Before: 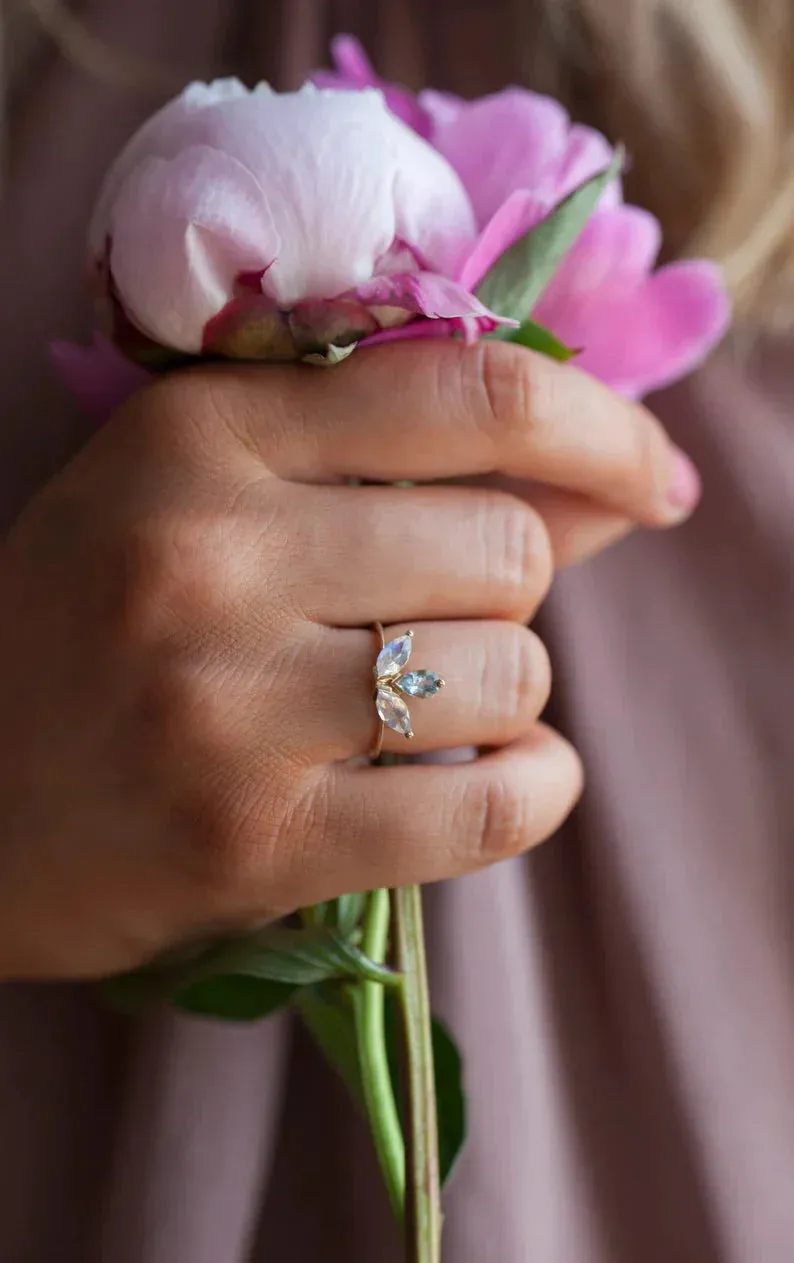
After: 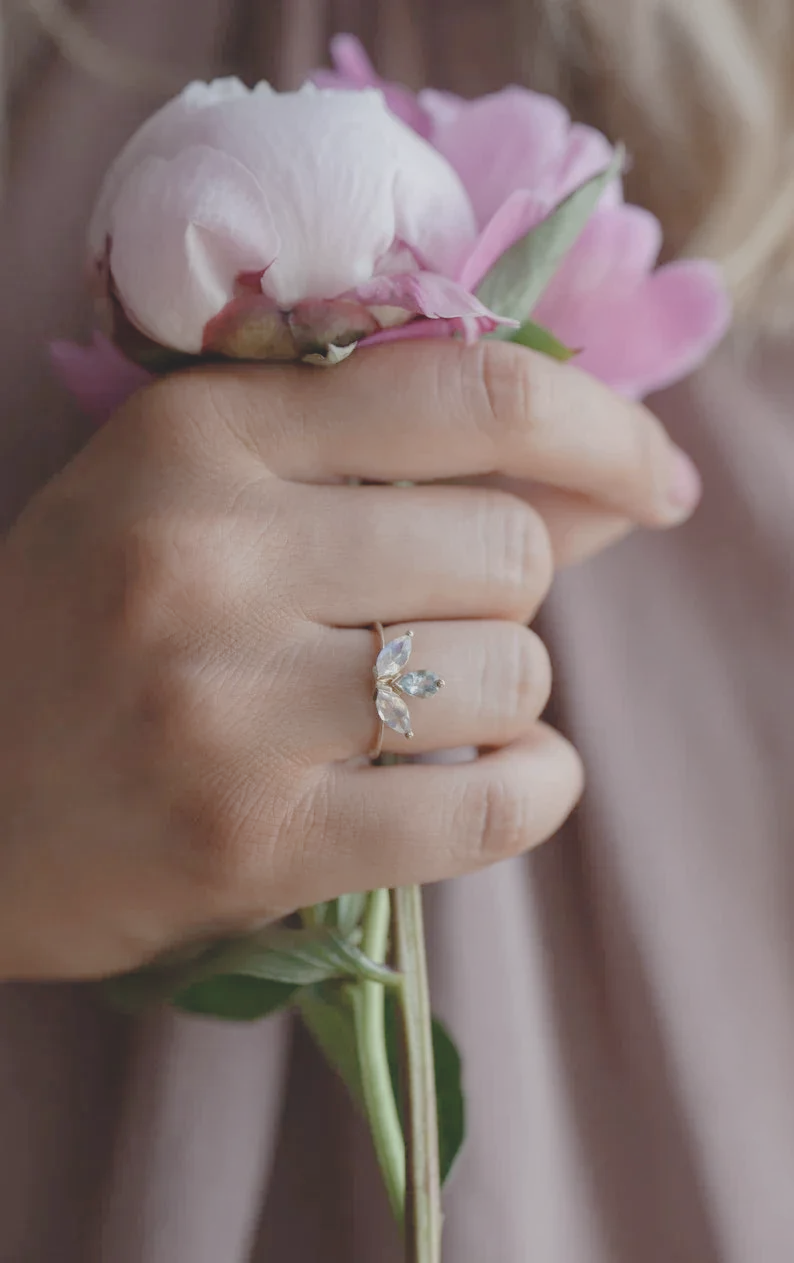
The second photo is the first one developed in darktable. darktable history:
contrast equalizer: y [[0.5 ×6], [0.5 ×6], [0.5, 0.5, 0.501, 0.545, 0.707, 0.863], [0 ×6], [0 ×6]]
contrast brightness saturation: contrast -0.26, saturation -0.43
tone curve: curves: ch0 [(0, 0) (0.003, 0.003) (0.011, 0.014) (0.025, 0.027) (0.044, 0.044) (0.069, 0.064) (0.1, 0.108) (0.136, 0.153) (0.177, 0.208) (0.224, 0.275) (0.277, 0.349) (0.335, 0.422) (0.399, 0.492) (0.468, 0.557) (0.543, 0.617) (0.623, 0.682) (0.709, 0.745) (0.801, 0.826) (0.898, 0.916) (1, 1)], preserve colors none
